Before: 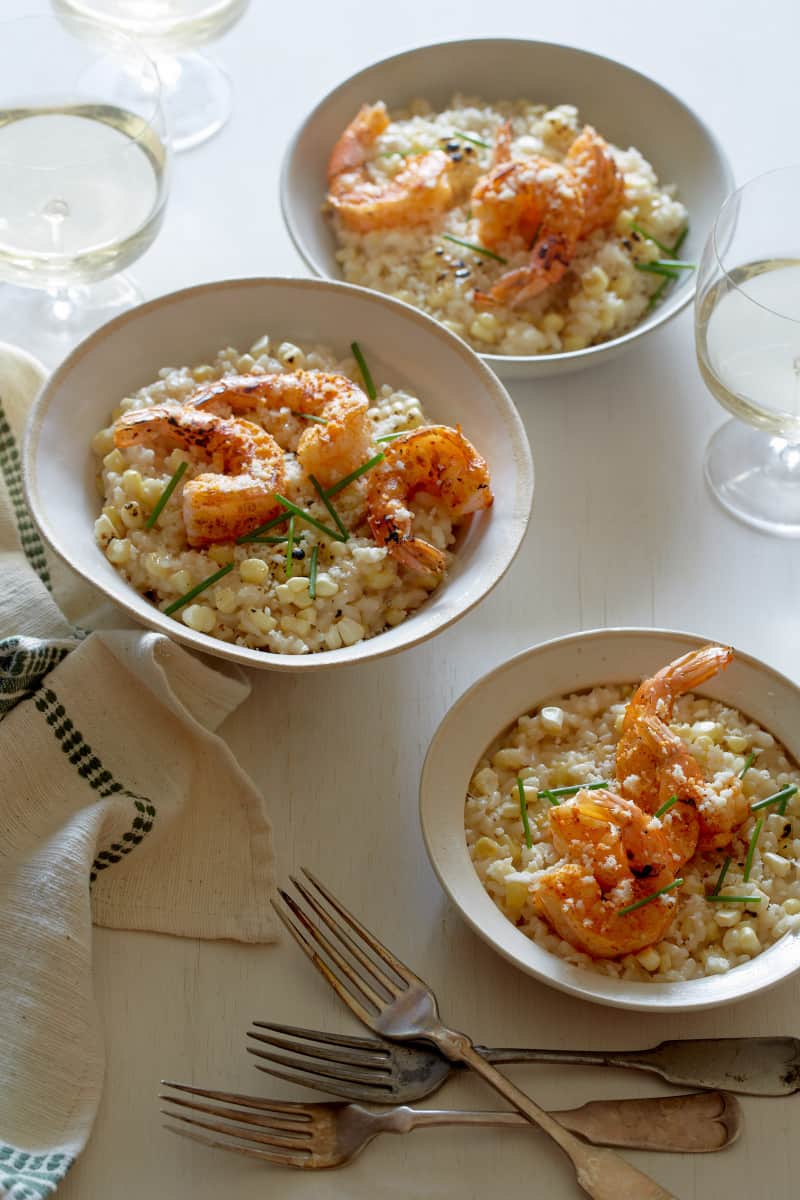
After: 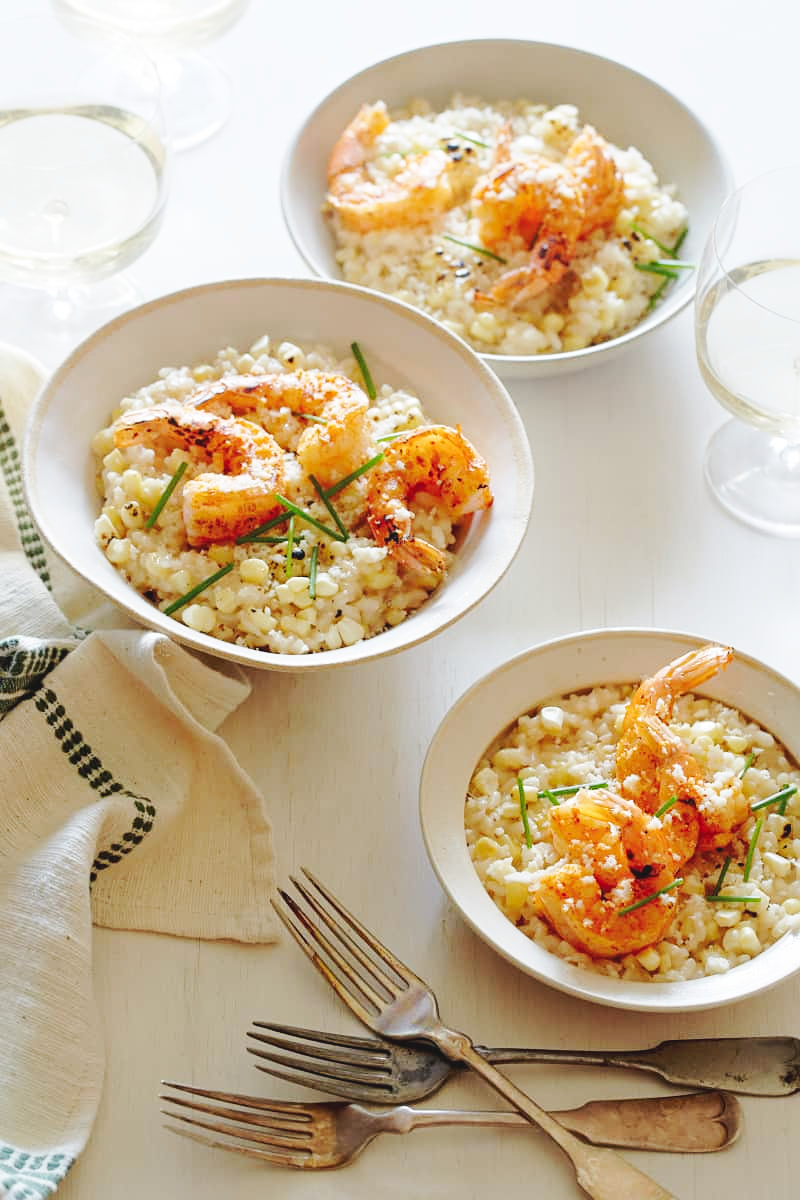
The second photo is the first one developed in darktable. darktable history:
base curve: curves: ch0 [(0, 0.007) (0.028, 0.063) (0.121, 0.311) (0.46, 0.743) (0.859, 0.957) (1, 1)], preserve colors none
sharpen: amount 0.203
